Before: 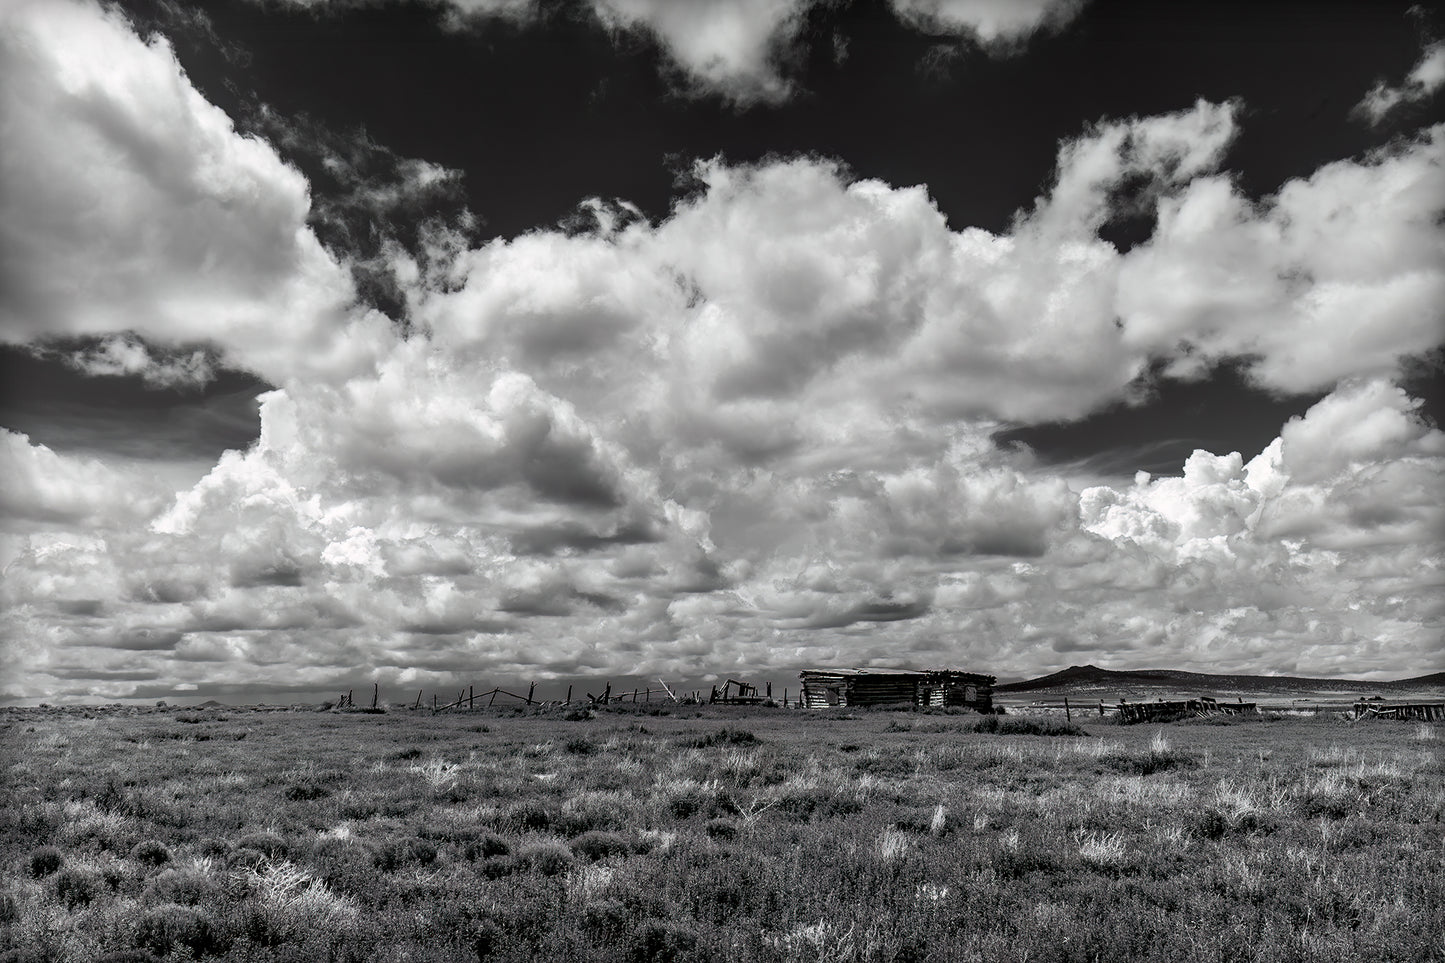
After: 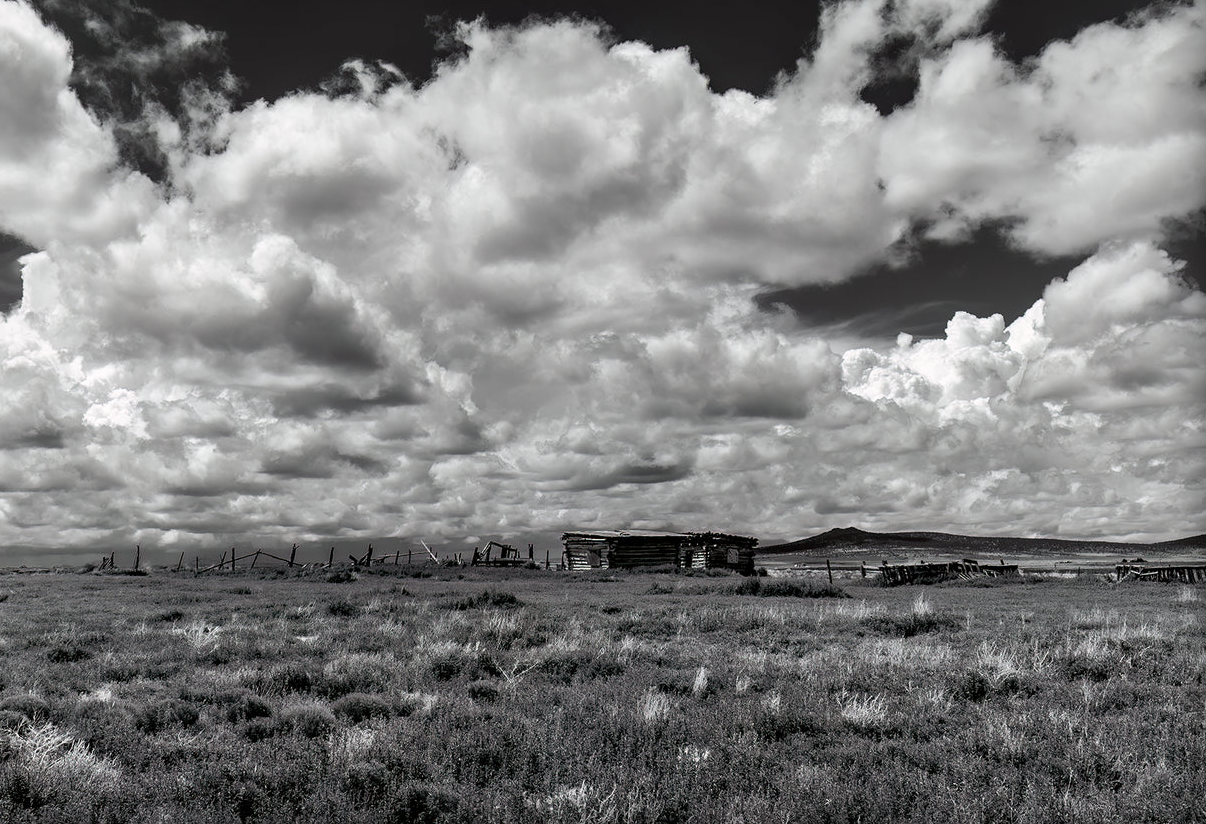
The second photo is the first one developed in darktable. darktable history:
crop: left 16.53%, top 14.371%
